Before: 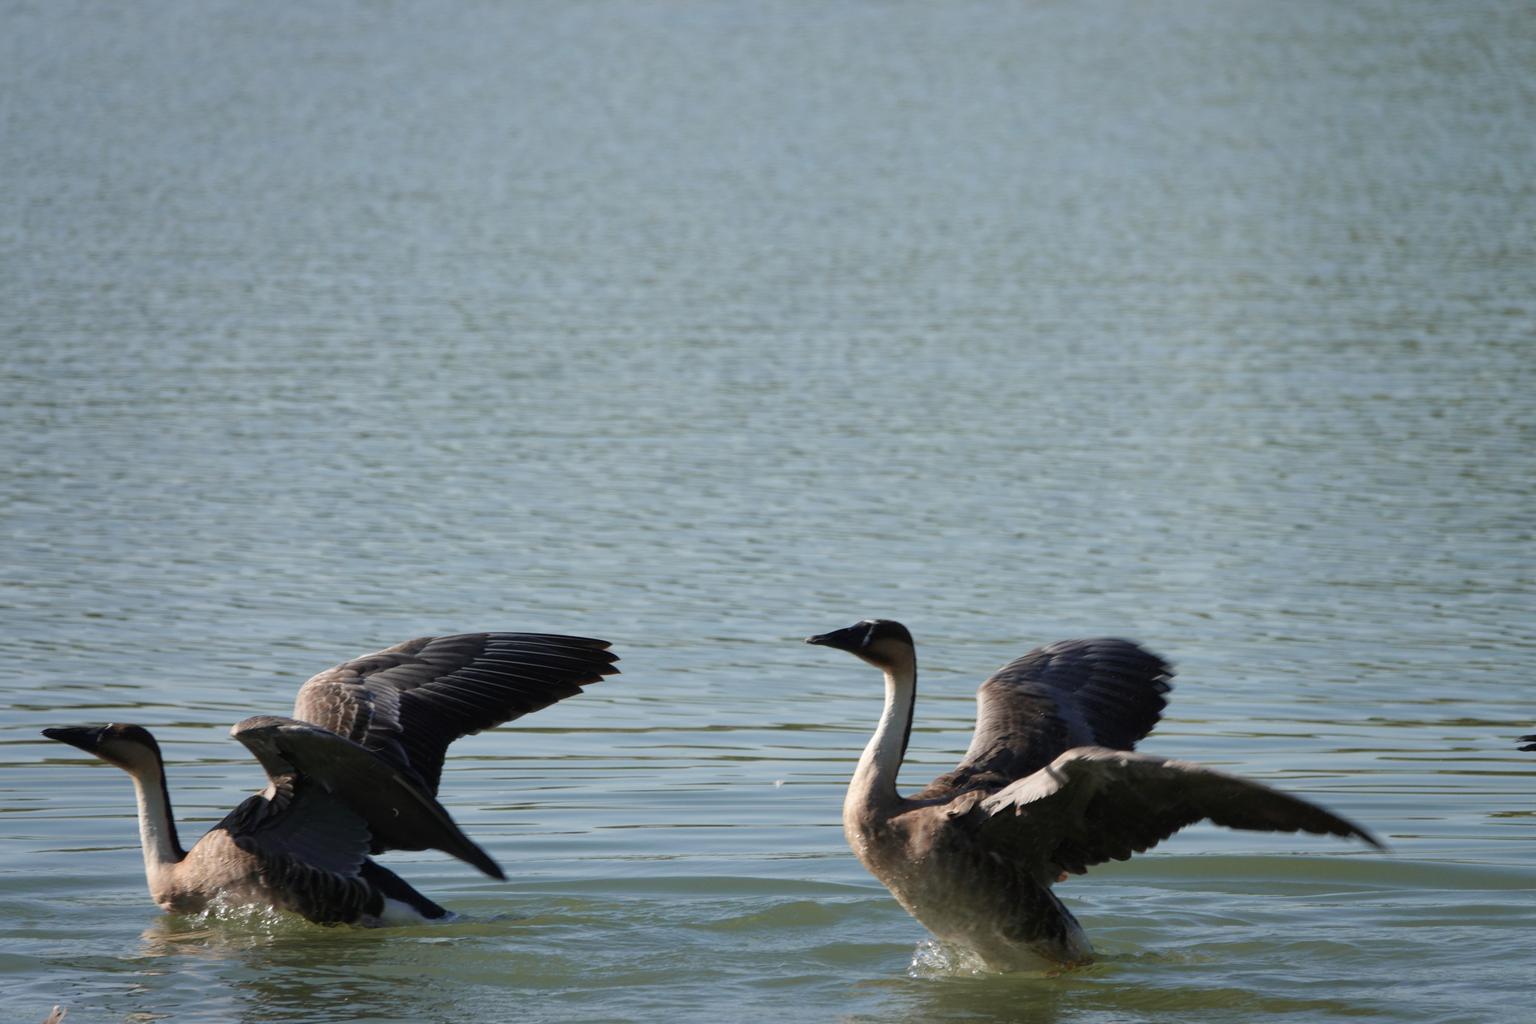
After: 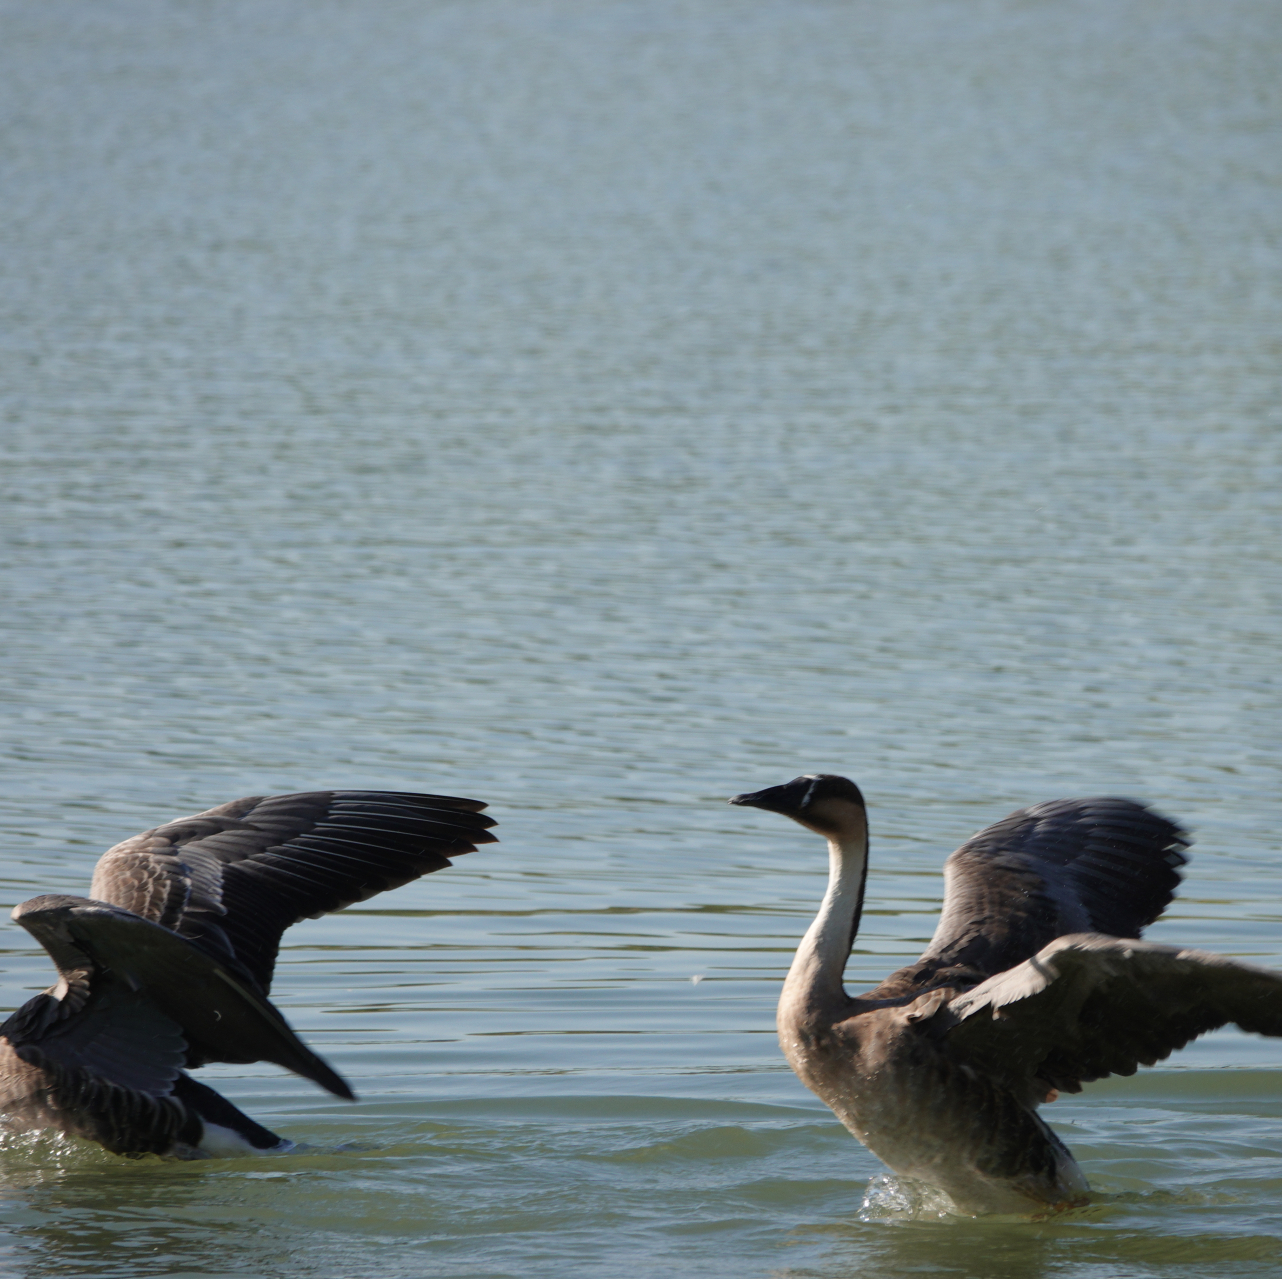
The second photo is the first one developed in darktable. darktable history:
crop and rotate: left 14.437%, right 18.776%
